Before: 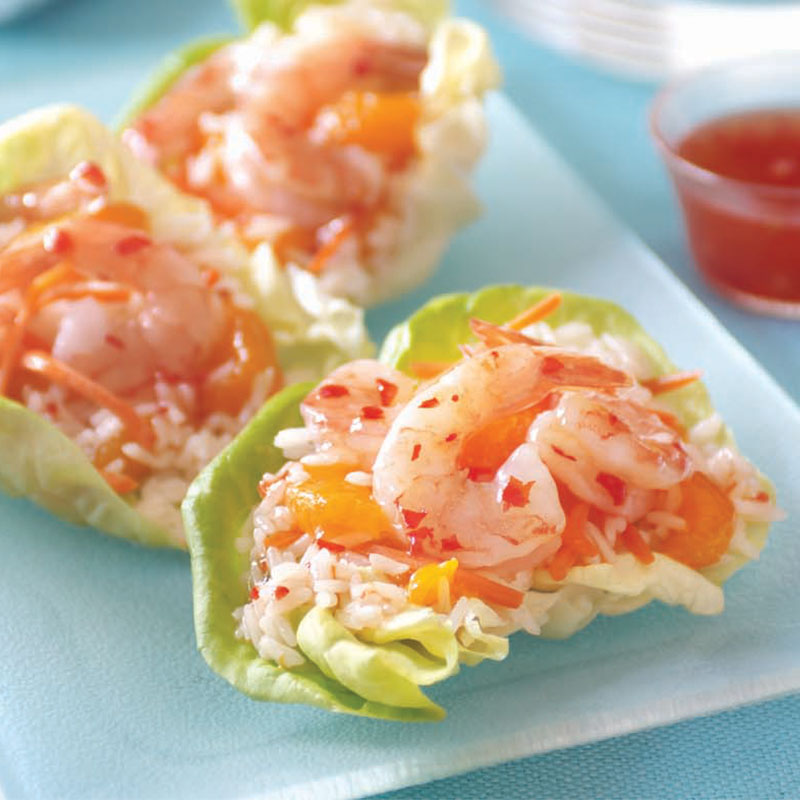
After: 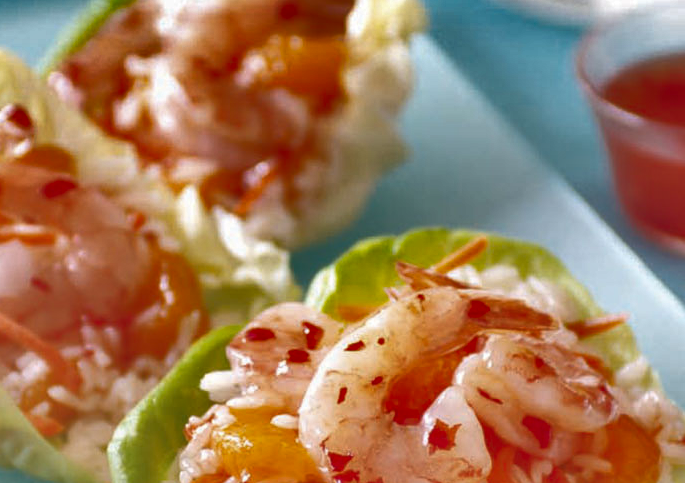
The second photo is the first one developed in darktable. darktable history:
shadows and highlights: shadows 20.91, highlights -82.73, soften with gaussian
crop and rotate: left 9.345%, top 7.22%, right 4.982%, bottom 32.331%
